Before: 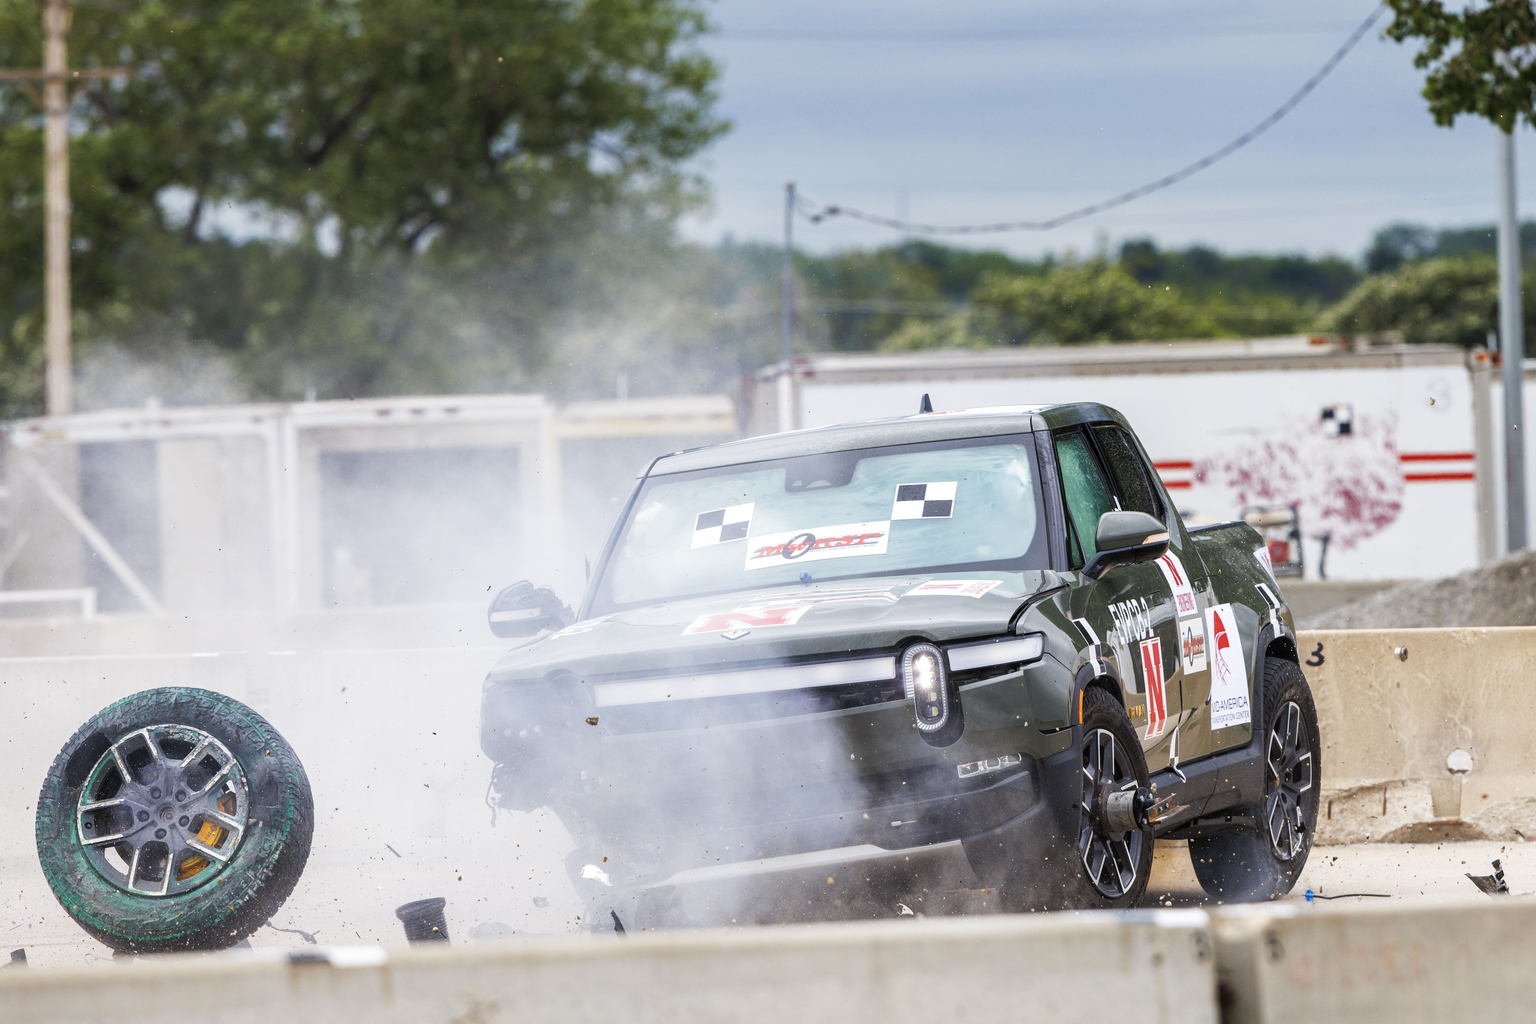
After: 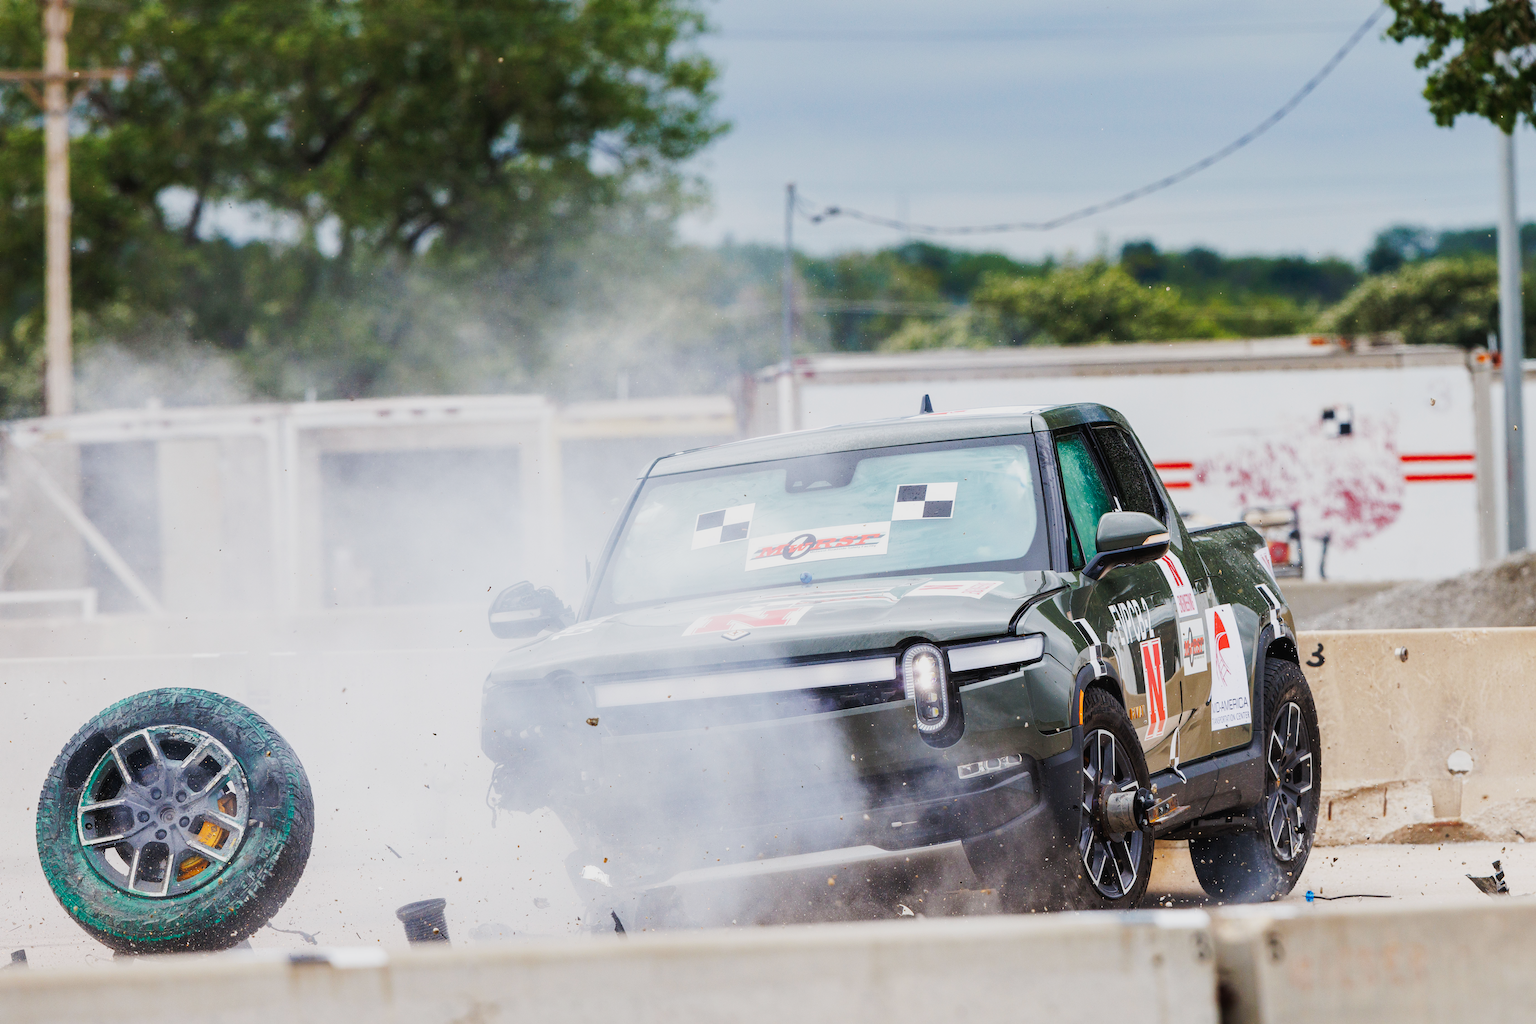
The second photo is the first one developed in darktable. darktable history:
tone curve: curves: ch0 [(0, 0.018) (0.036, 0.038) (0.15, 0.131) (0.27, 0.247) (0.528, 0.554) (0.761, 0.761) (1, 0.919)]; ch1 [(0, 0) (0.179, 0.173) (0.322, 0.32) (0.429, 0.431) (0.502, 0.5) (0.519, 0.522) (0.562, 0.588) (0.625, 0.67) (0.711, 0.745) (1, 1)]; ch2 [(0, 0) (0.29, 0.295) (0.404, 0.436) (0.497, 0.499) (0.521, 0.523) (0.561, 0.605) (0.657, 0.655) (0.712, 0.764) (1, 1)], preserve colors none
tone equalizer: on, module defaults
exposure: compensate highlight preservation false
